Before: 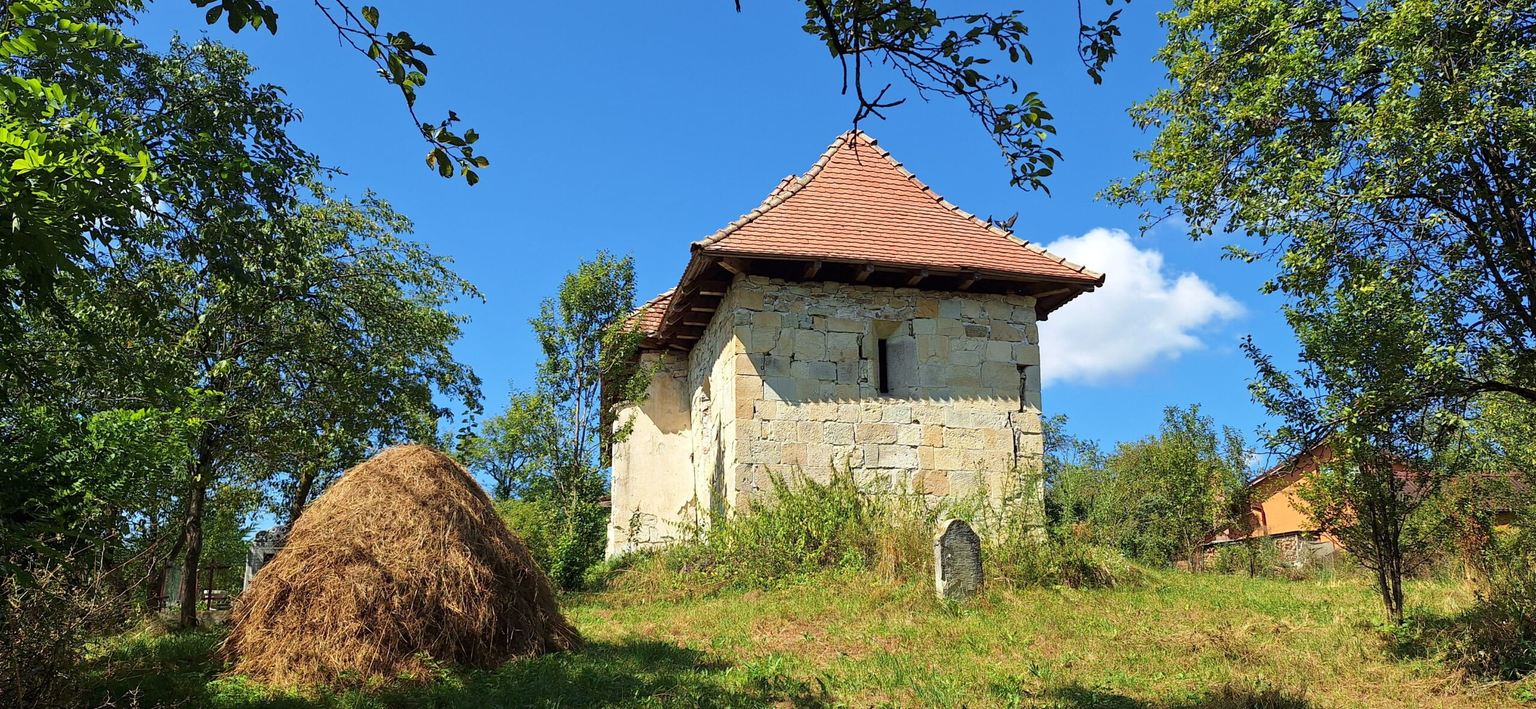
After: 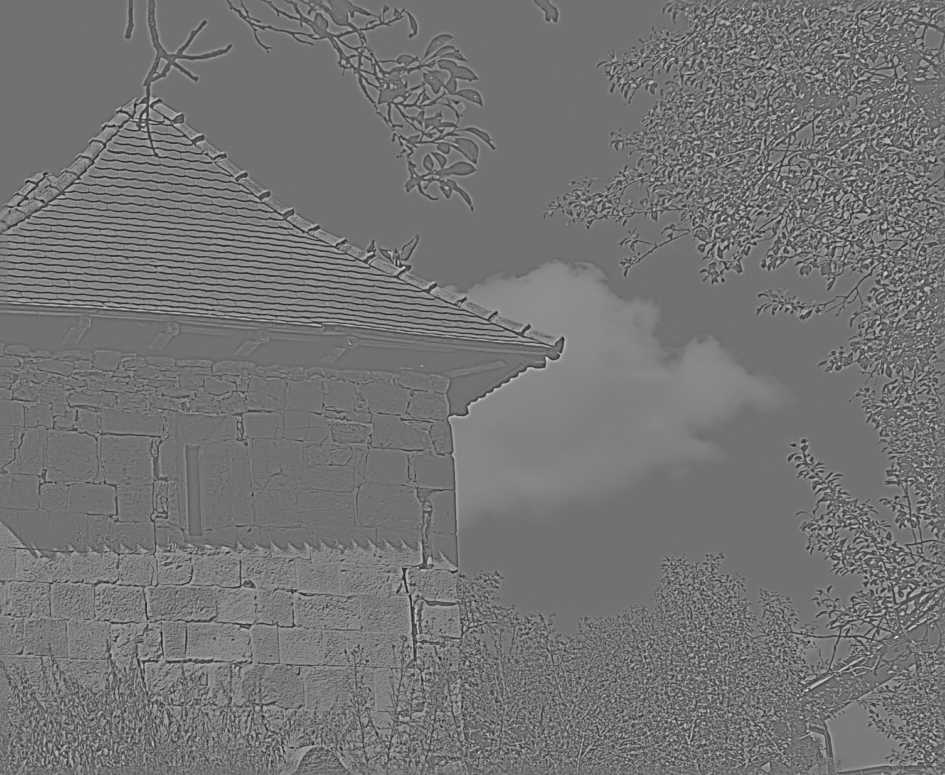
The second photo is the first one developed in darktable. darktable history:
crop and rotate: left 49.936%, top 10.094%, right 13.136%, bottom 24.256%
color balance rgb: perceptual saturation grading › global saturation 8.89%, saturation formula JzAzBz (2021)
monochrome: a 30.25, b 92.03
white balance: red 0.983, blue 1.036
highpass: sharpness 5.84%, contrast boost 8.44%
sharpen: radius 2.817, amount 0.715
exposure: black level correction 0, exposure 1.2 EV, compensate exposure bias true, compensate highlight preservation false
